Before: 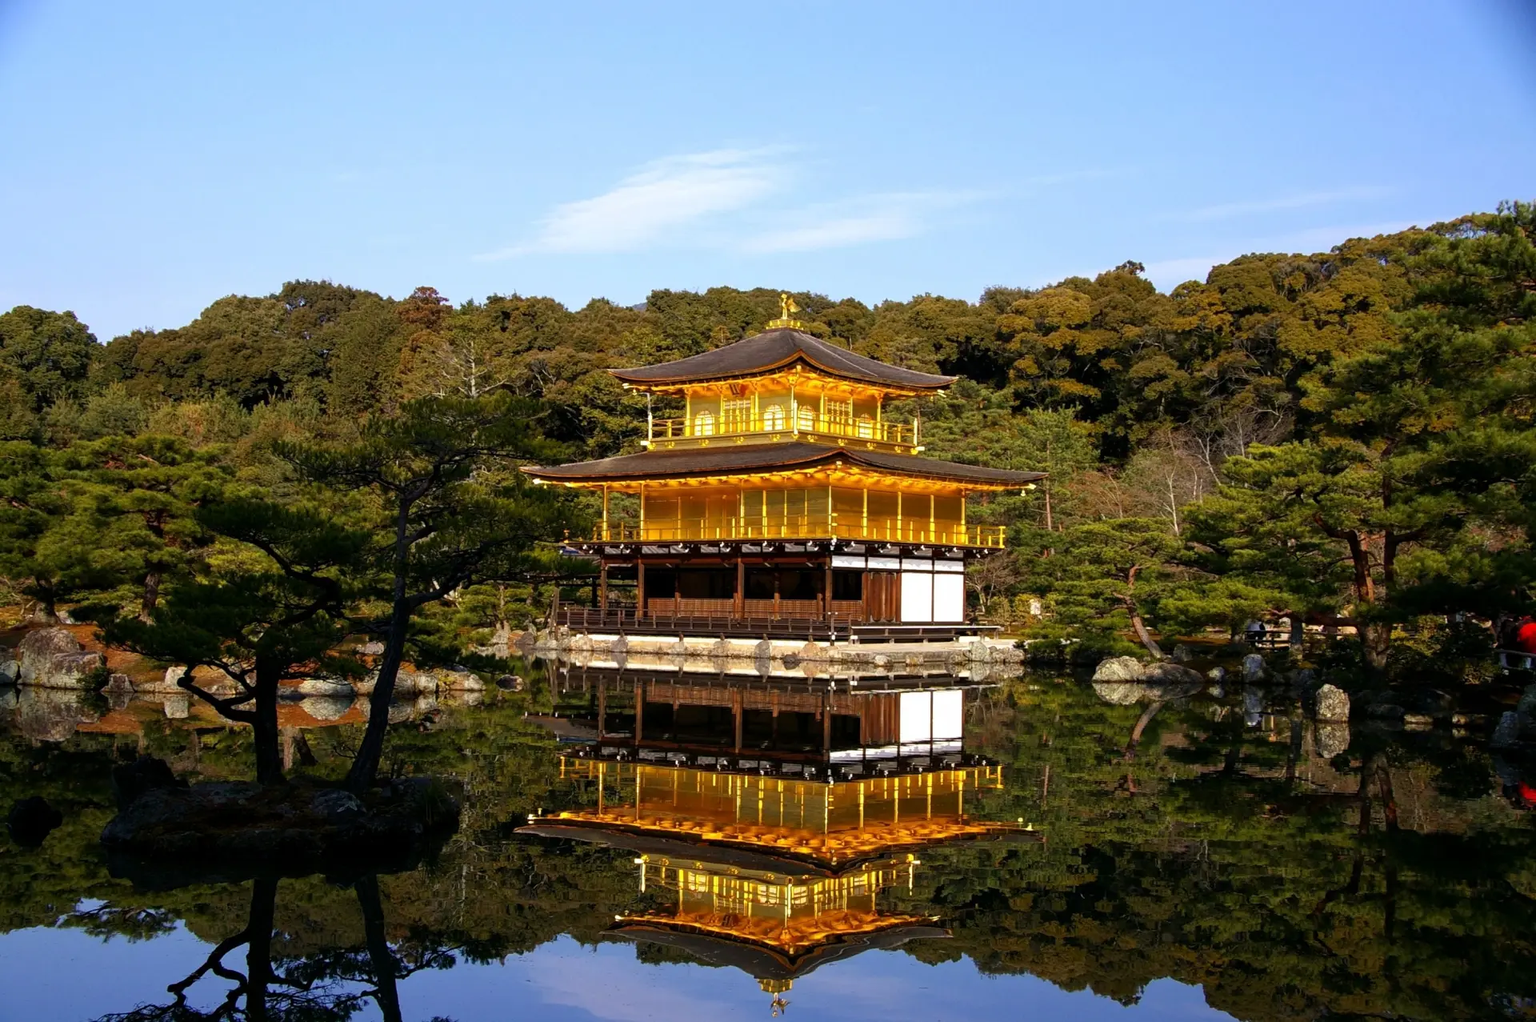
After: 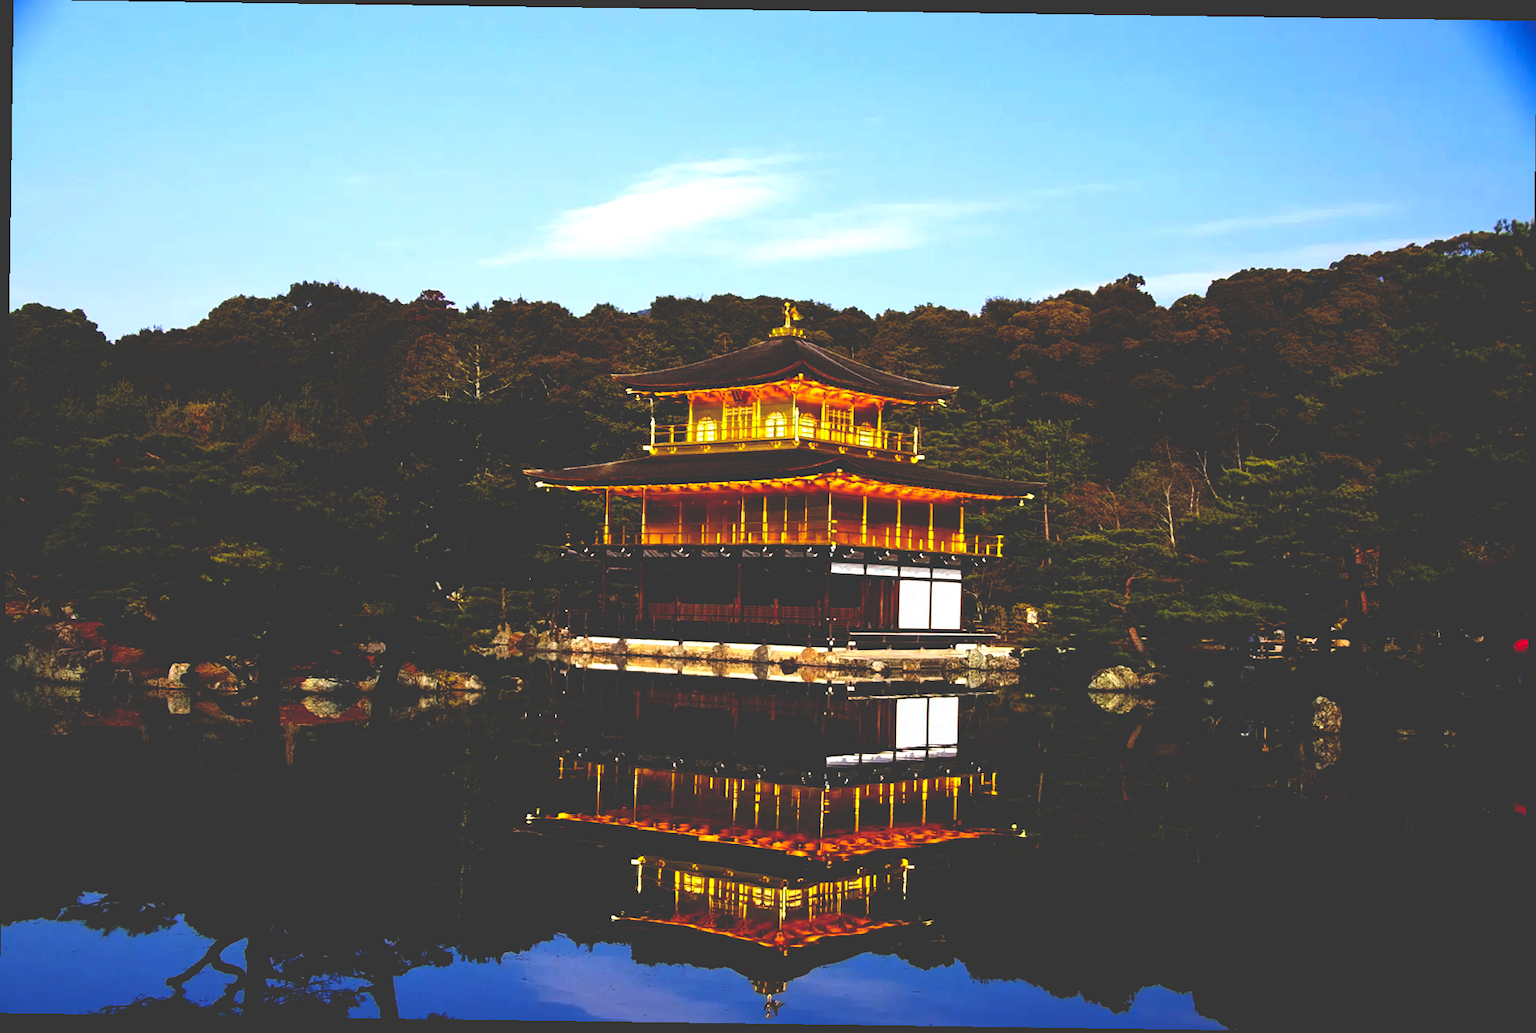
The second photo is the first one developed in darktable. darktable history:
base curve: curves: ch0 [(0, 0.036) (0.083, 0.04) (0.804, 1)], preserve colors none
rotate and perspective: rotation 0.8°, automatic cropping off
